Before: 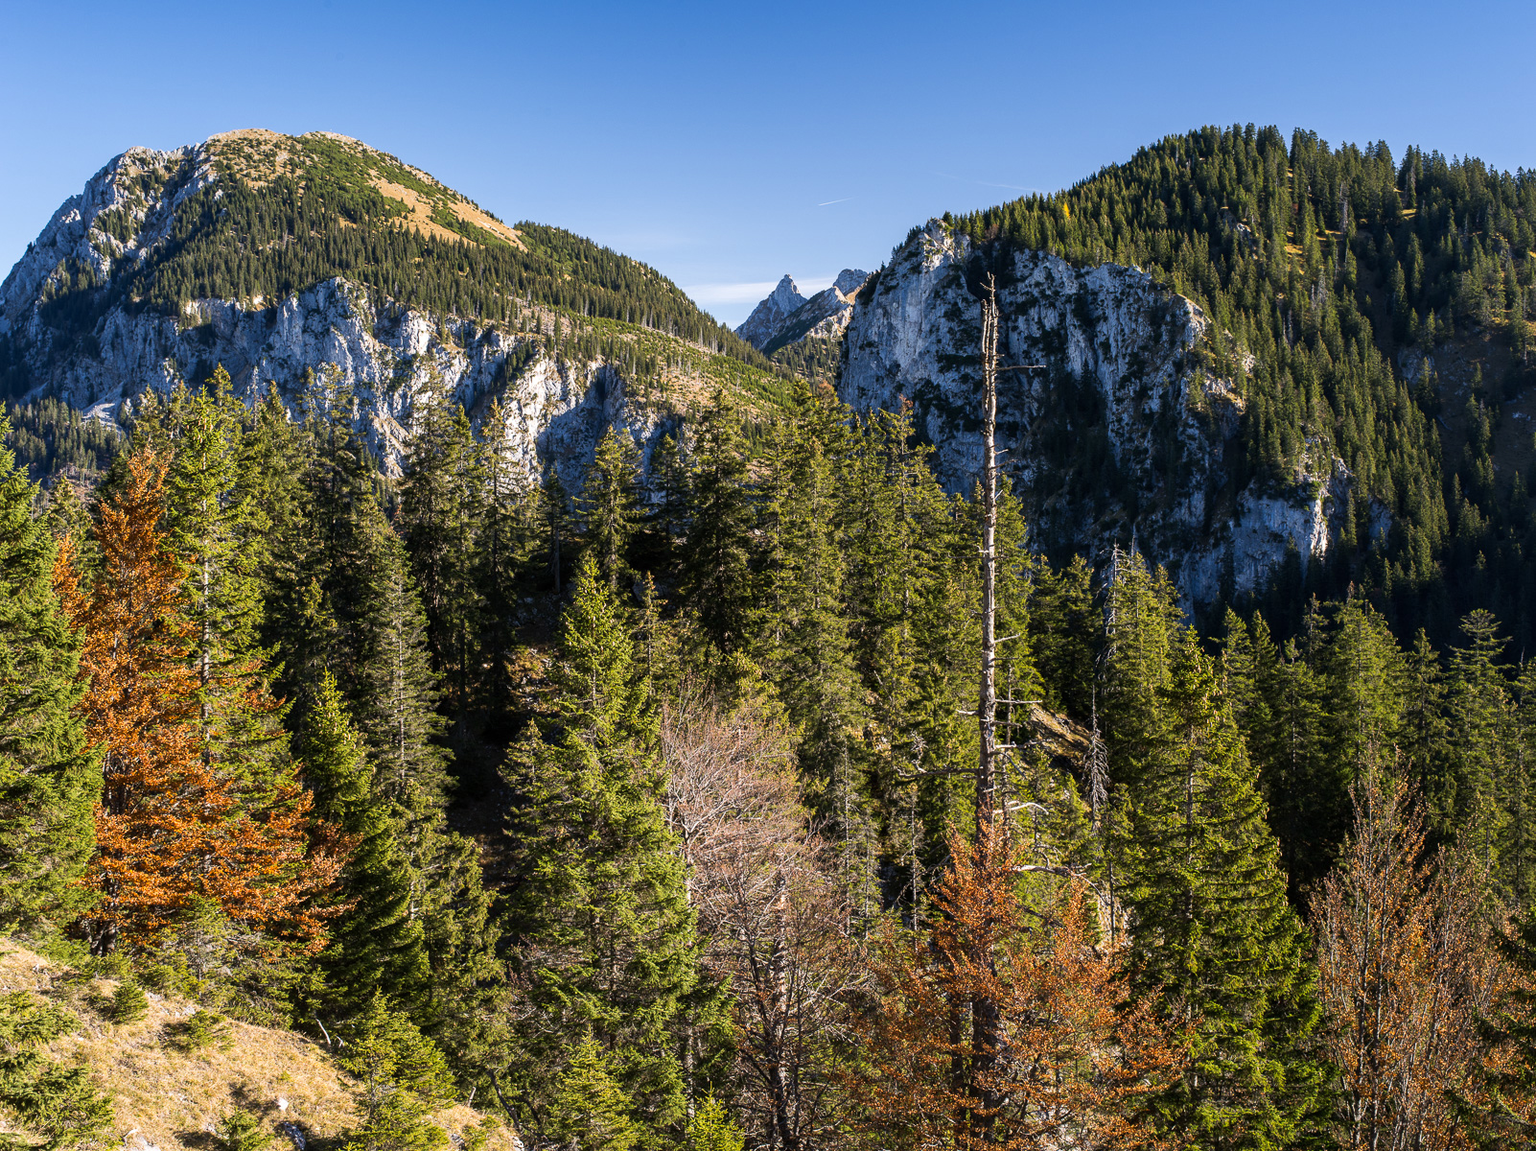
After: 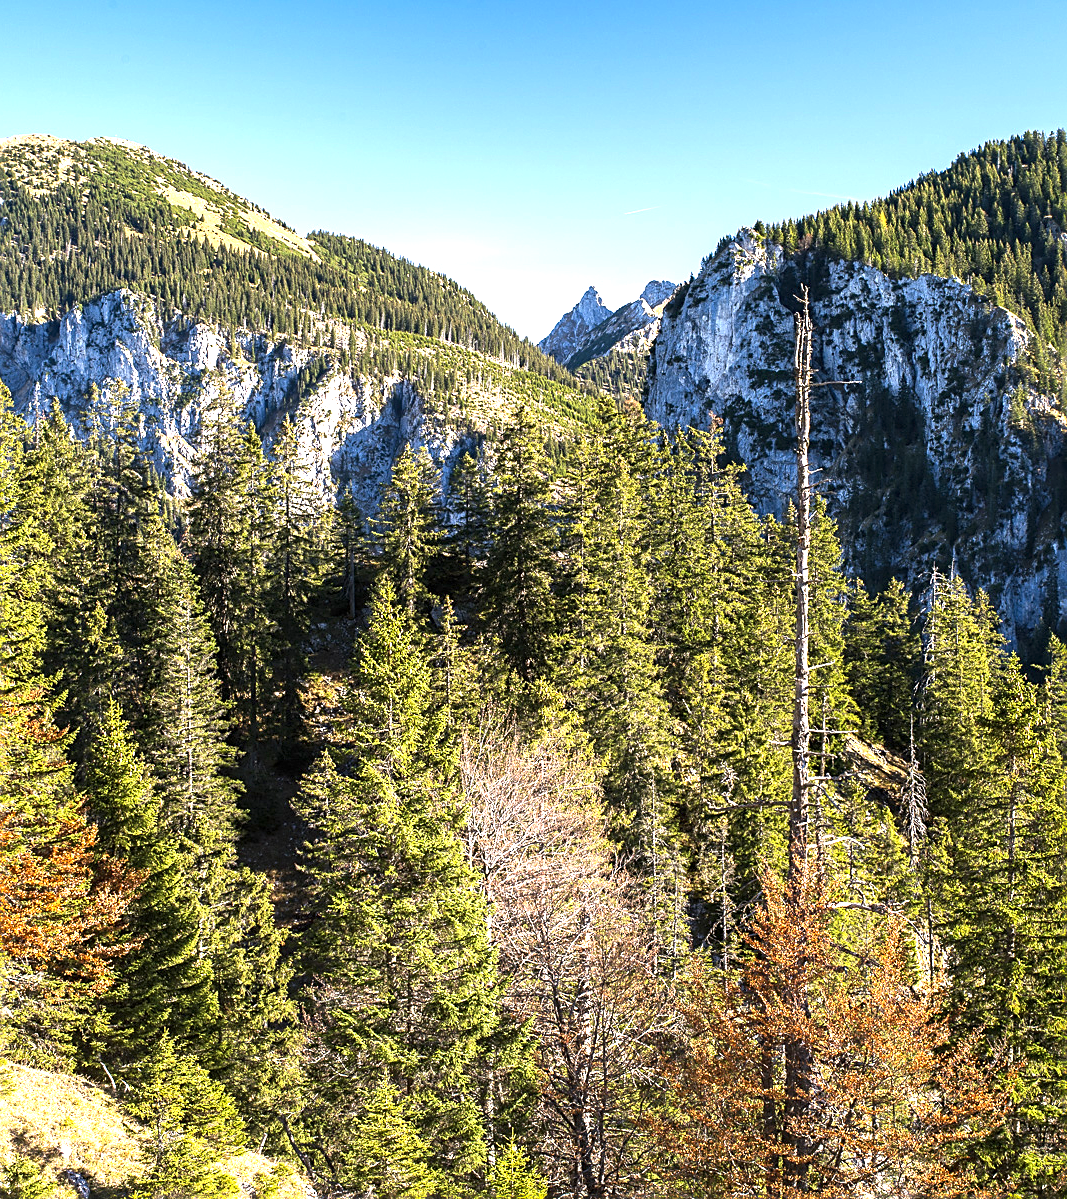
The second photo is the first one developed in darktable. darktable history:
crop and rotate: left 14.385%, right 18.948%
exposure: black level correction 0, exposure 1.2 EV, compensate highlight preservation false
sharpen: on, module defaults
